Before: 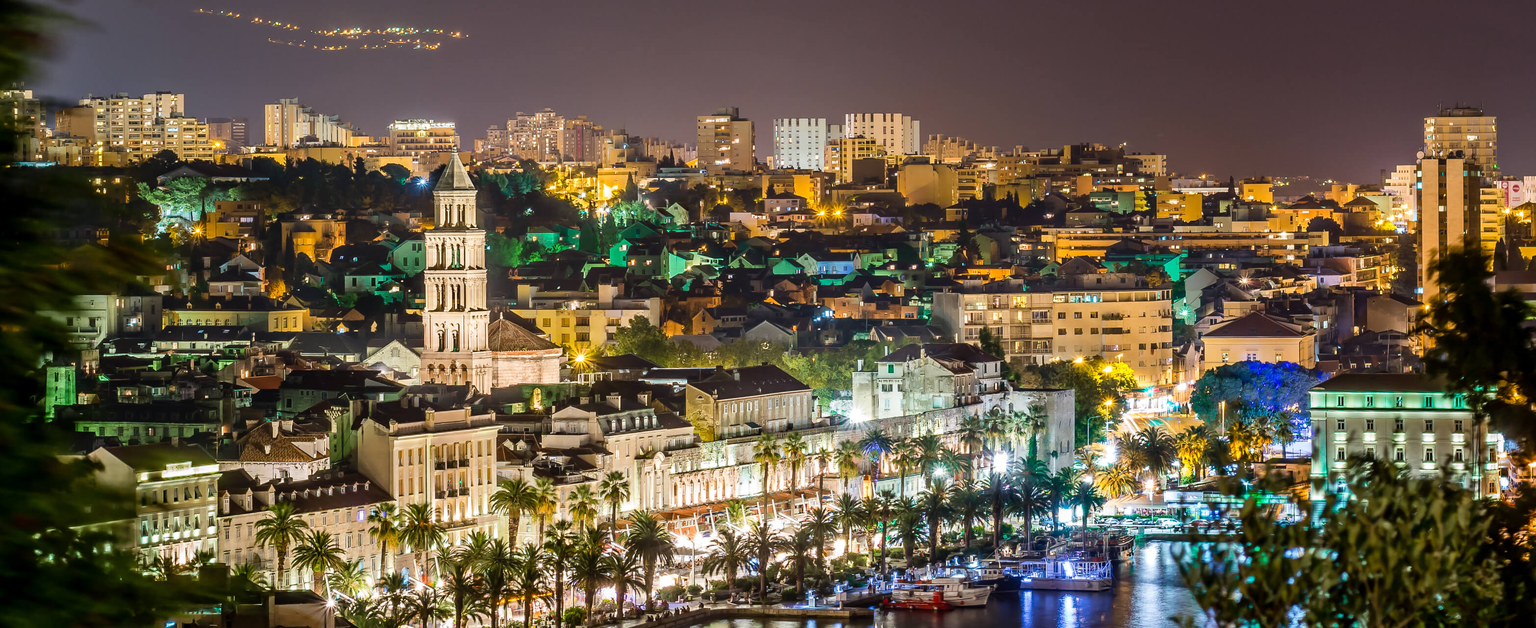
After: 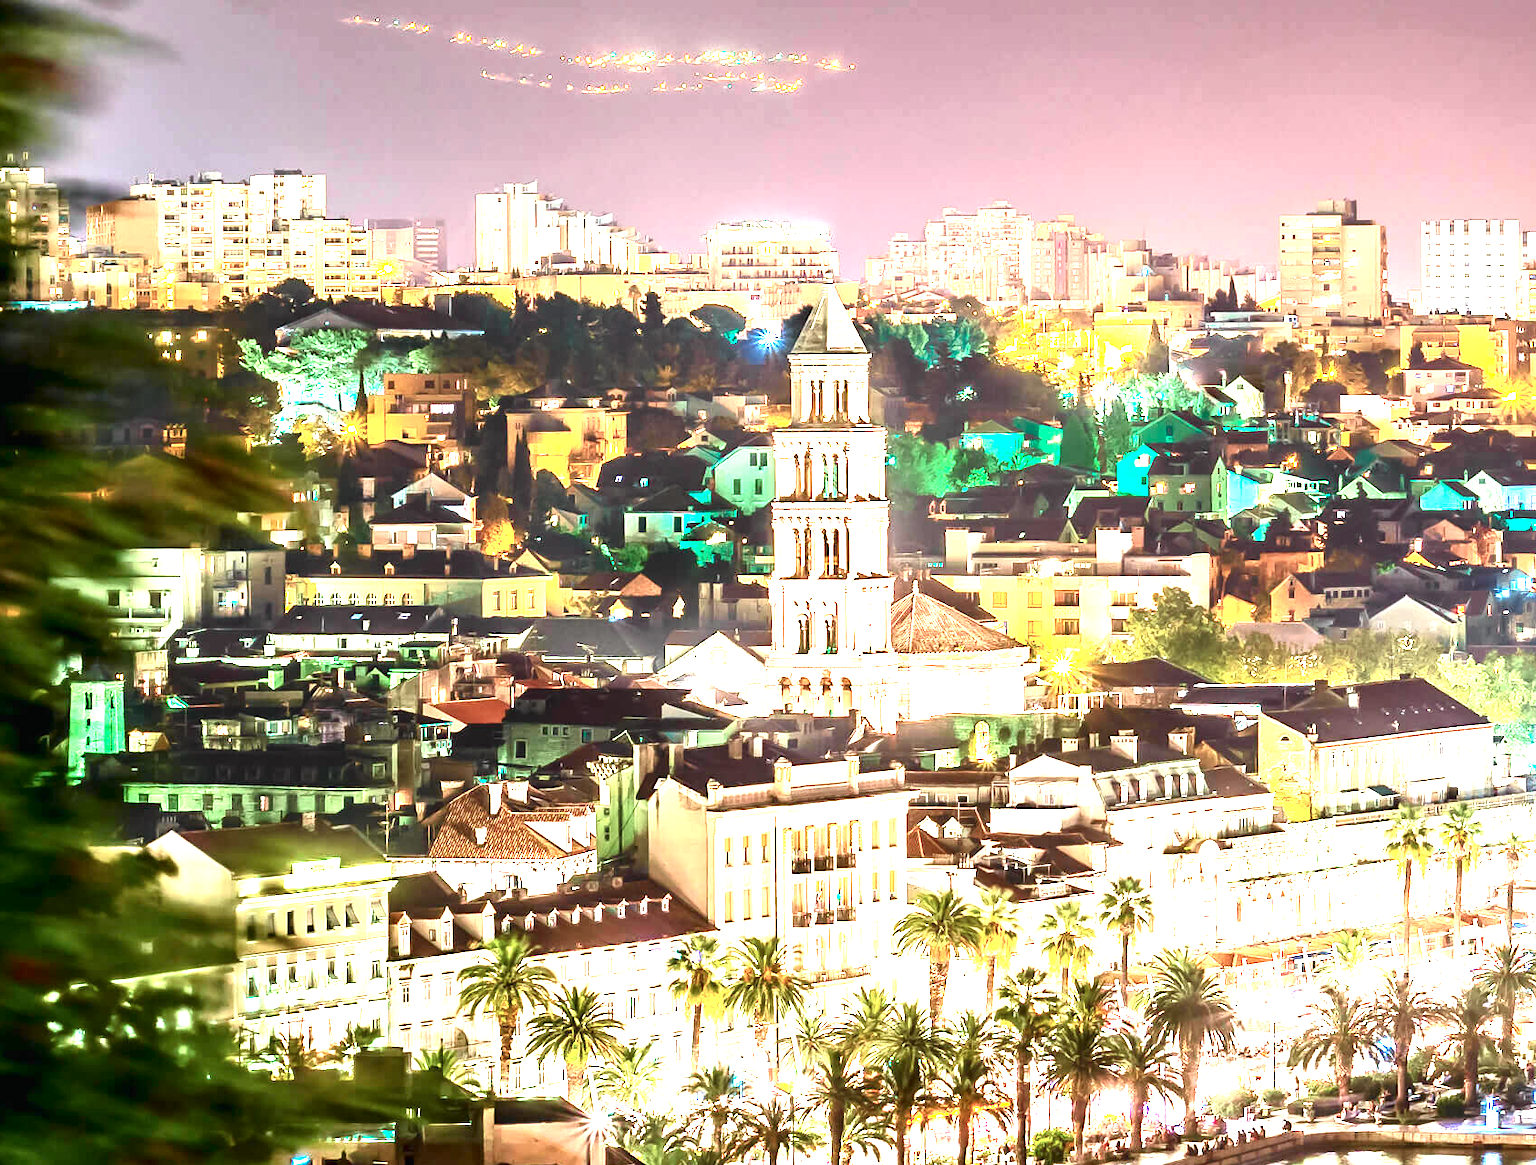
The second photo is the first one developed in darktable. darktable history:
exposure: black level correction 0, exposure 2.327 EV, compensate exposure bias true, compensate highlight preservation false
crop: left 0.587%, right 45.588%, bottom 0.086%
tone curve: curves: ch0 [(0, 0) (0.058, 0.027) (0.214, 0.183) (0.304, 0.288) (0.561, 0.554) (0.687, 0.677) (0.768, 0.768) (0.858, 0.861) (0.986, 0.957)]; ch1 [(0, 0) (0.172, 0.123) (0.312, 0.296) (0.437, 0.429) (0.471, 0.469) (0.502, 0.5) (0.513, 0.515) (0.583, 0.604) (0.631, 0.659) (0.703, 0.721) (0.889, 0.924) (1, 1)]; ch2 [(0, 0) (0.411, 0.424) (0.485, 0.497) (0.502, 0.5) (0.517, 0.511) (0.566, 0.573) (0.622, 0.613) (0.709, 0.677) (1, 1)], color space Lab, independent channels, preserve colors none
color balance rgb: shadows lift › chroma 1%, shadows lift › hue 28.8°, power › hue 60°, highlights gain › chroma 1%, highlights gain › hue 60°, global offset › luminance 0.25%, perceptual saturation grading › highlights -20%, perceptual saturation grading › shadows 20%, perceptual brilliance grading › highlights 10%, perceptual brilliance grading › shadows -5%, global vibrance 19.67%
